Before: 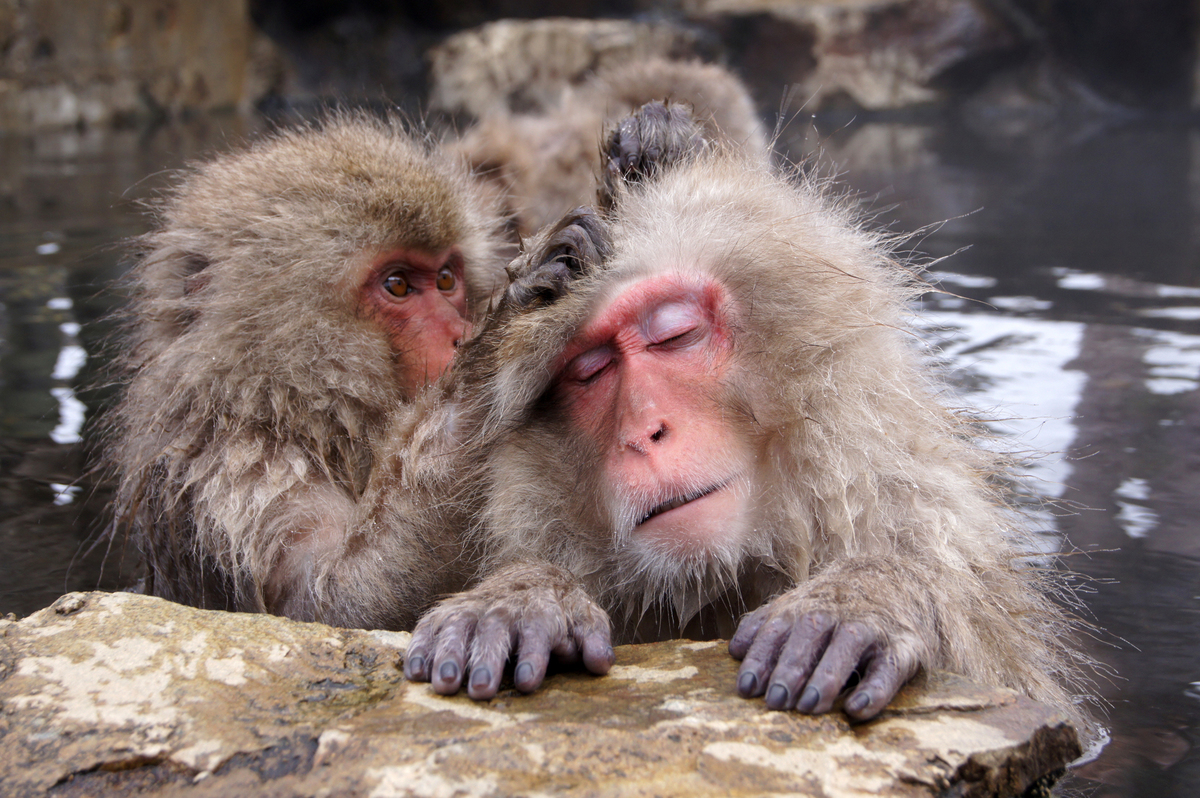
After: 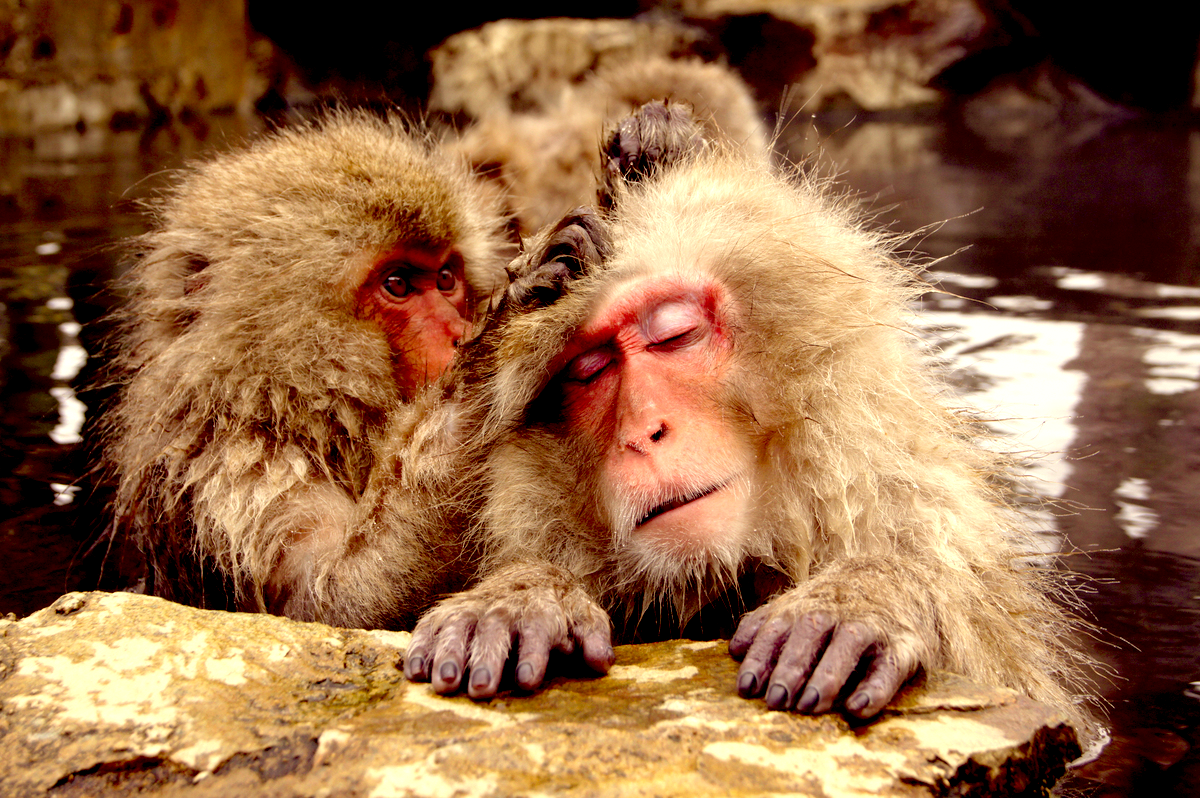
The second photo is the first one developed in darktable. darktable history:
white balance: emerald 1
color correction: highlights a* 1.12, highlights b* 24.26, shadows a* 15.58, shadows b* 24.26
exposure: black level correction 0.04, exposure 0.5 EV, compensate highlight preservation false
